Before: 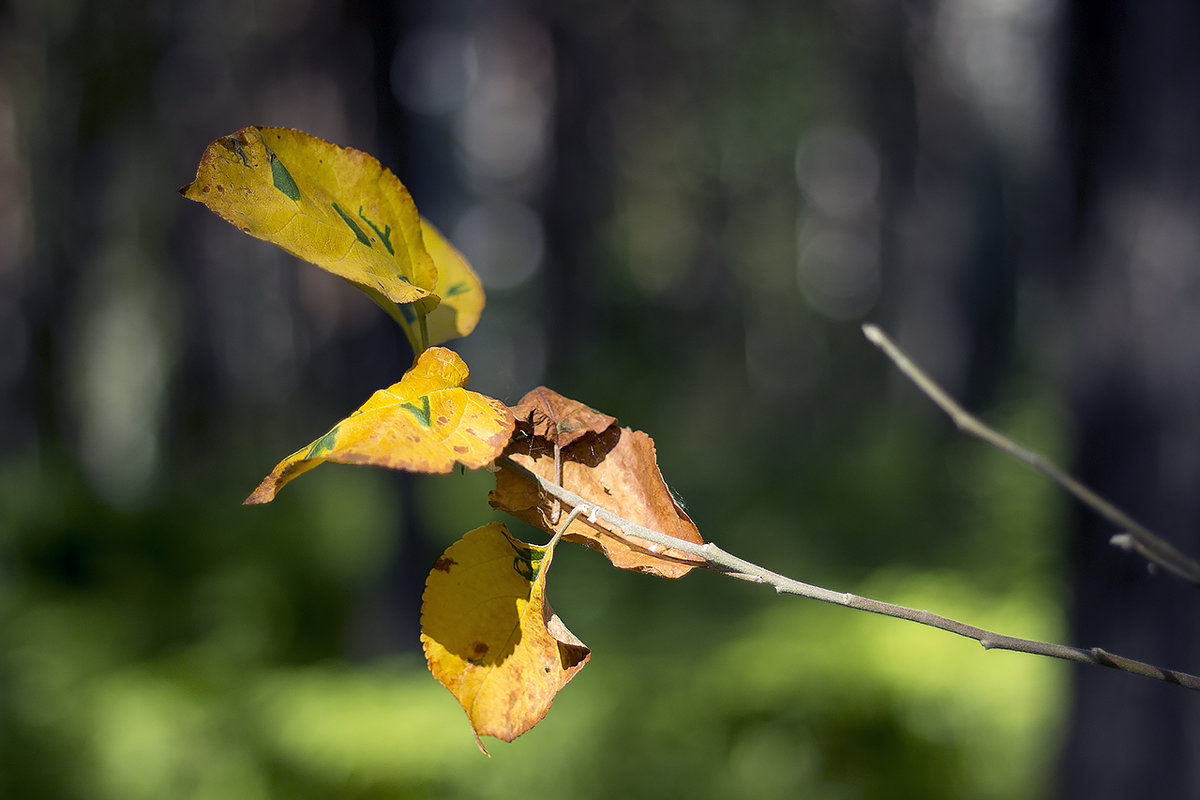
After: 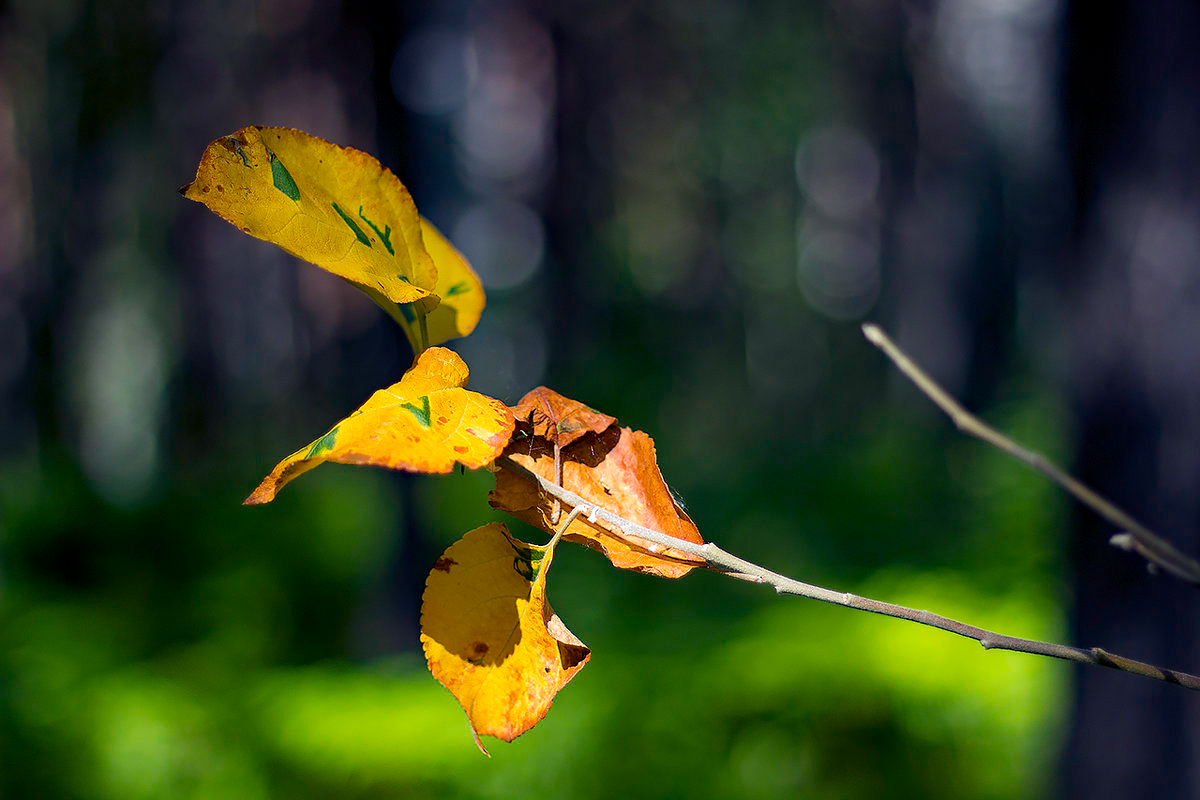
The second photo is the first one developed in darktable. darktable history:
haze removal: strength 0.289, distance 0.254, compatibility mode true, adaptive false
color balance rgb: perceptual saturation grading › global saturation 29.782%
